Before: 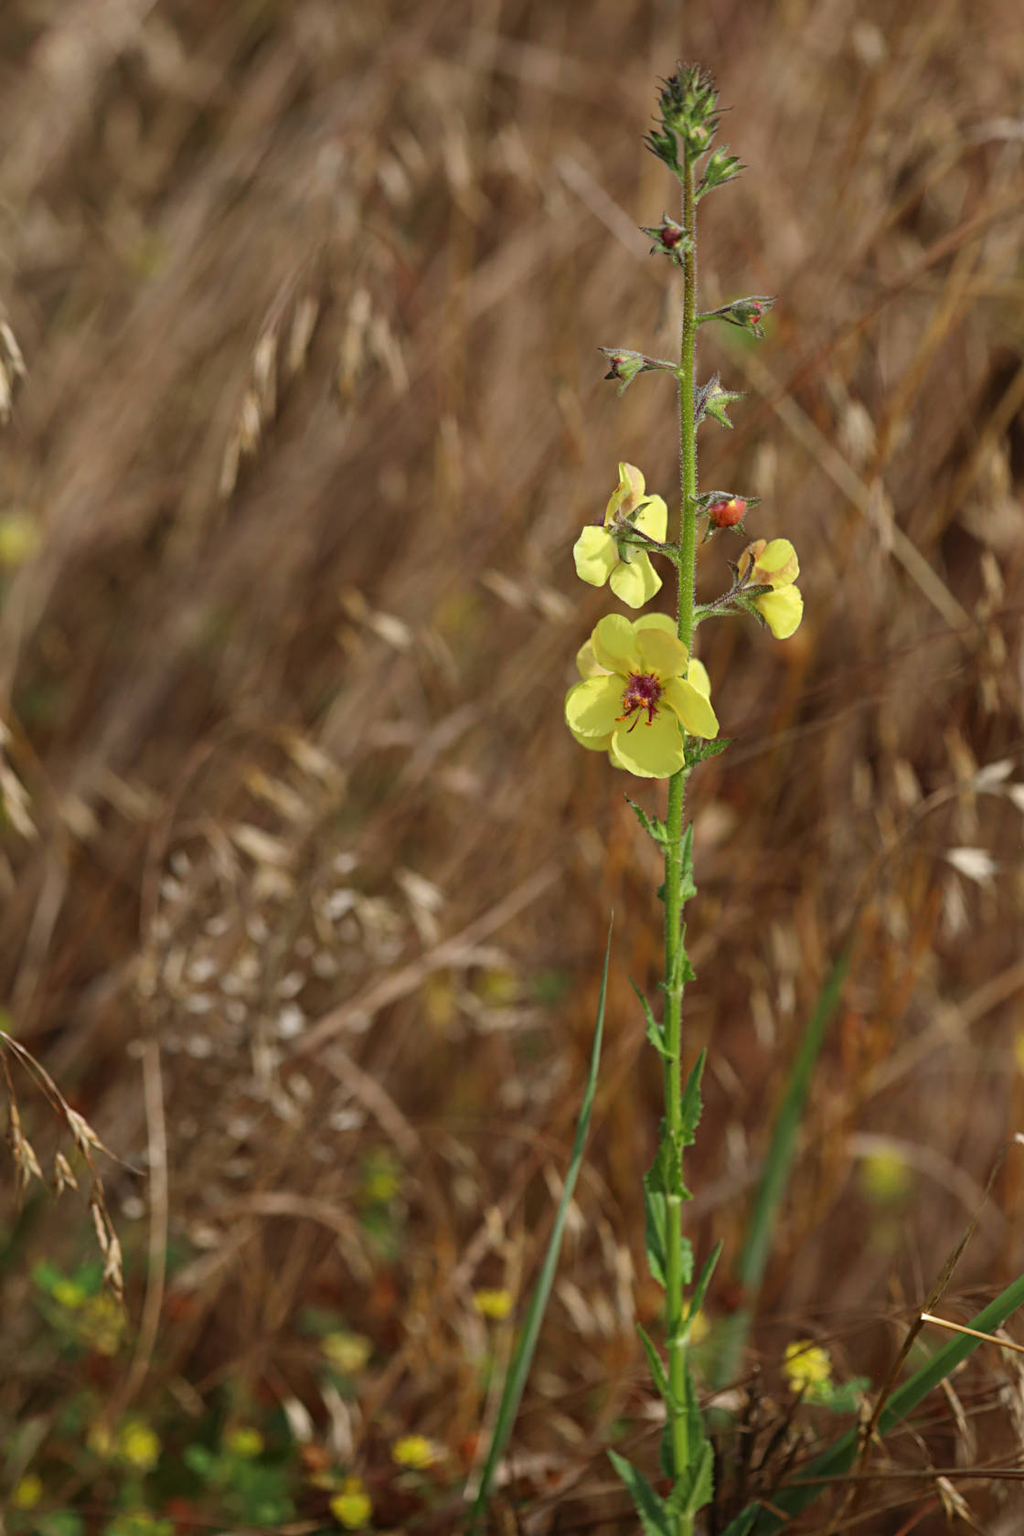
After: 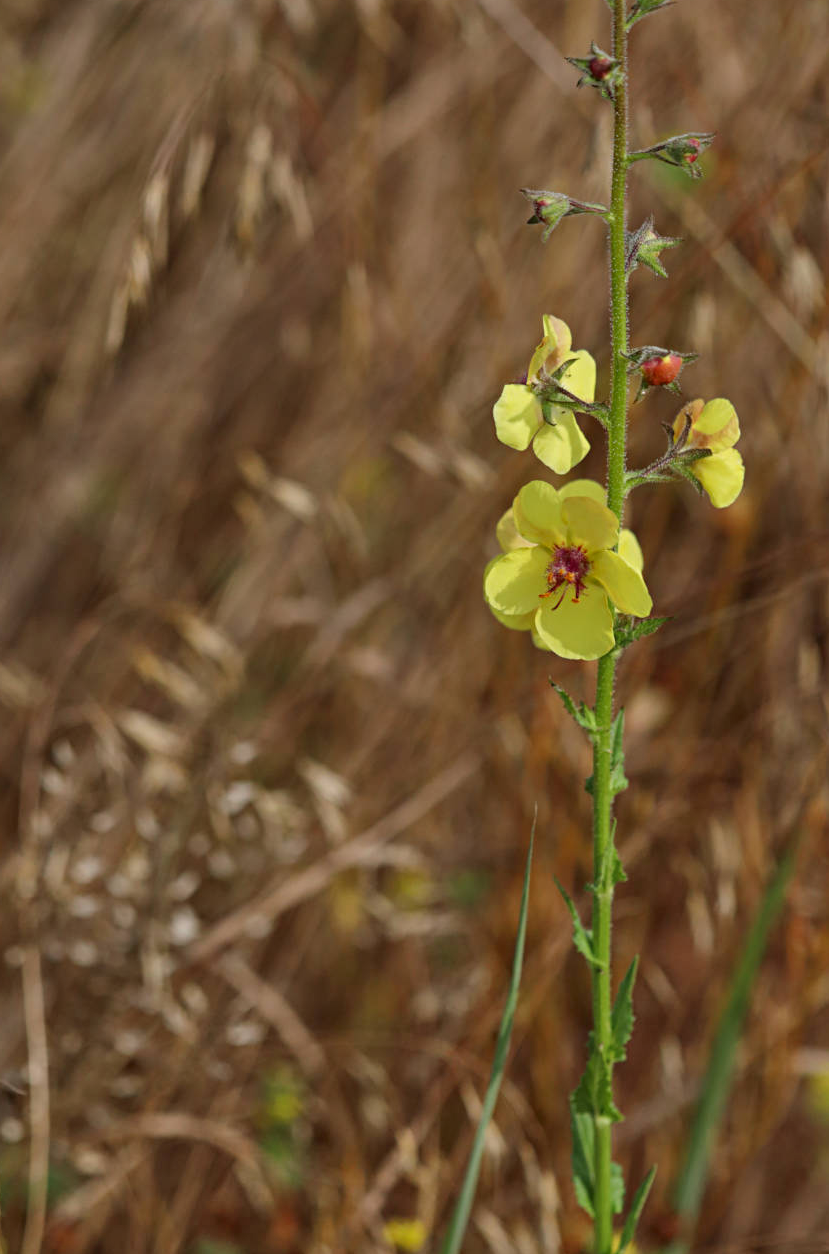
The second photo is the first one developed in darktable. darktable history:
shadows and highlights: shadows 79.9, white point adjustment -9, highlights -61.41, soften with gaussian
crop and rotate: left 12.039%, top 11.411%, right 13.913%, bottom 13.916%
local contrast: highlights 106%, shadows 97%, detail 119%, midtone range 0.2
